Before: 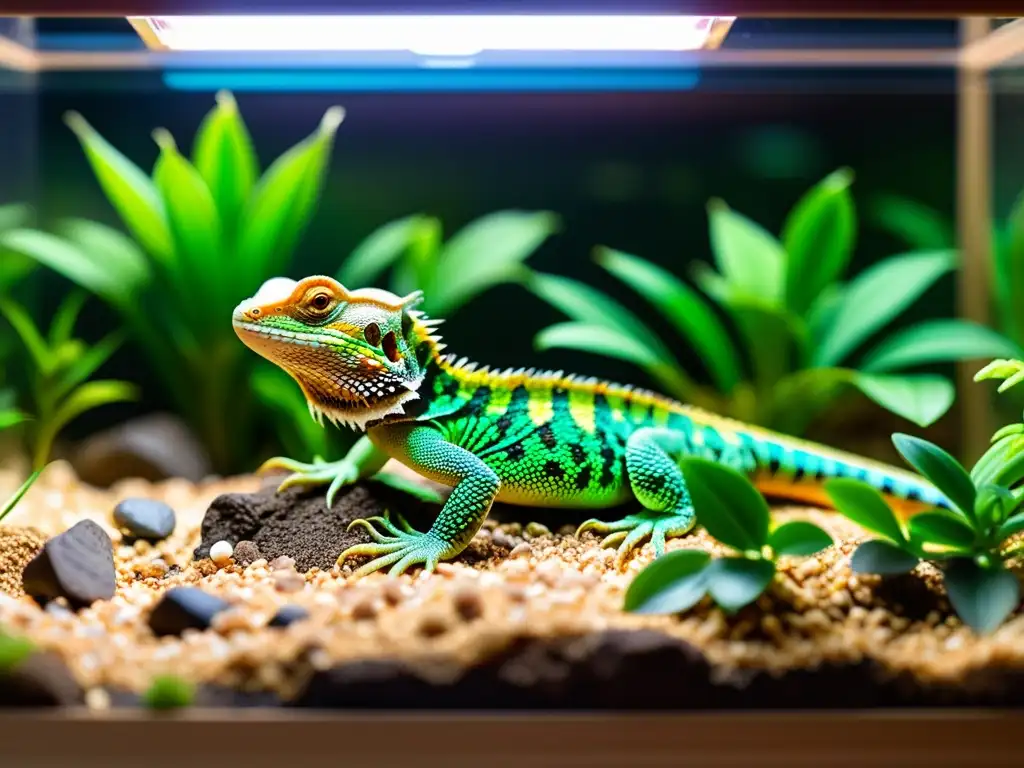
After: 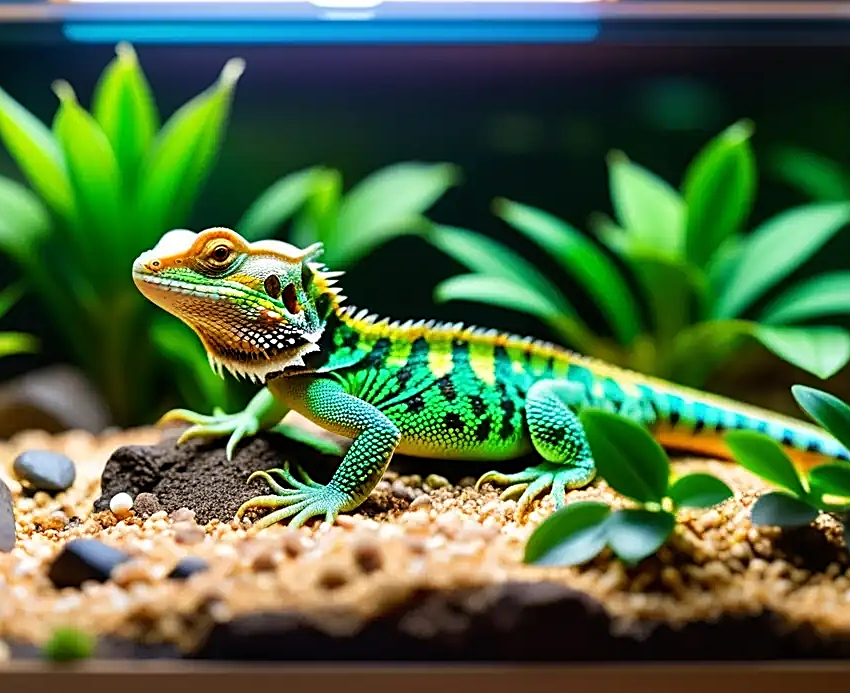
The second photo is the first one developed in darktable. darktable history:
tone equalizer: edges refinement/feathering 500, mask exposure compensation -1.57 EV, preserve details no
crop: left 9.807%, top 6.348%, right 7.148%, bottom 2.475%
levels: mode automatic, levels [0.116, 0.574, 1]
sharpen: on, module defaults
exposure: compensate highlight preservation false
